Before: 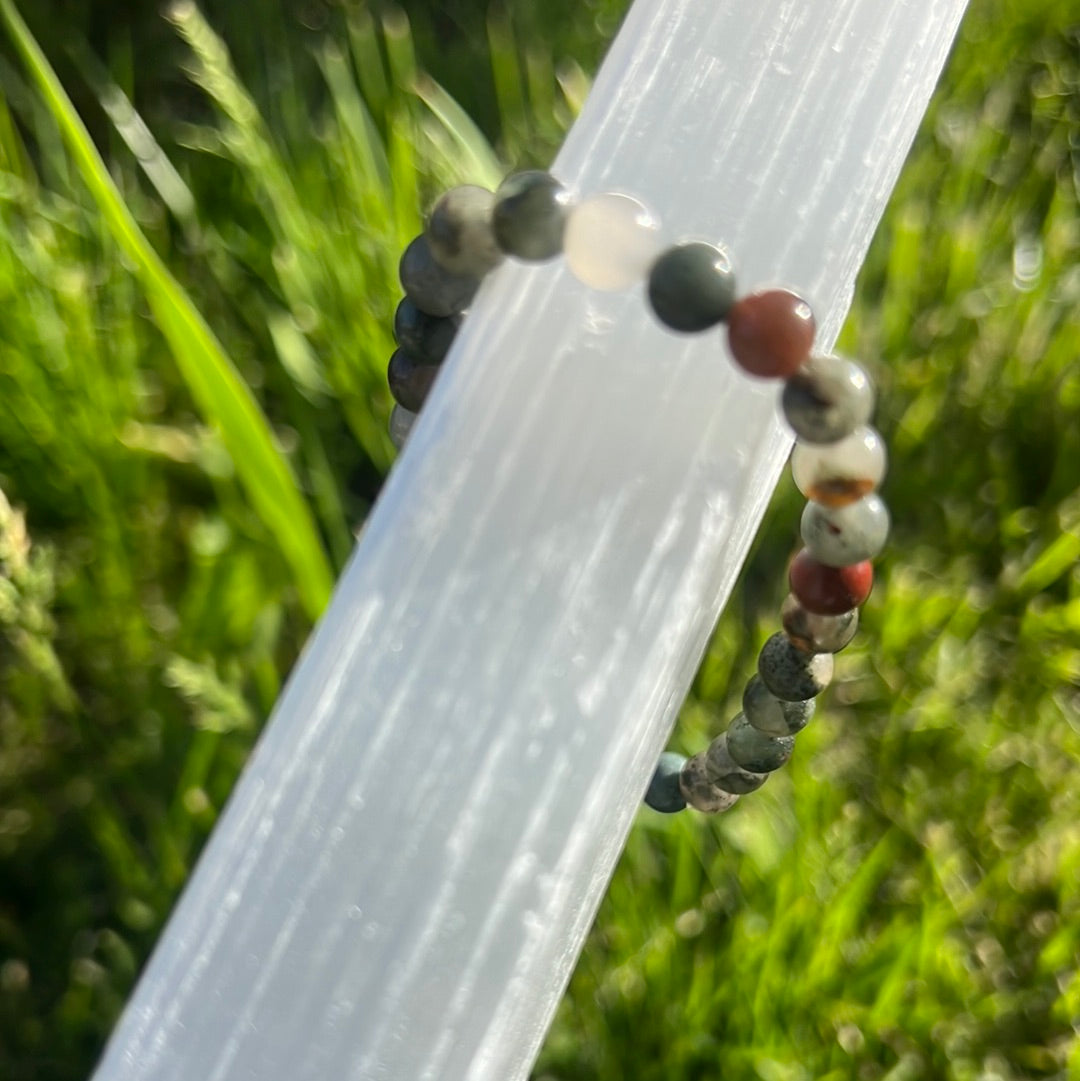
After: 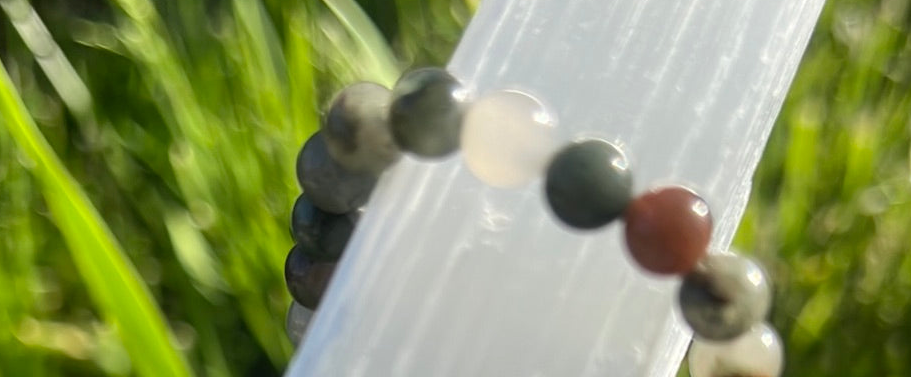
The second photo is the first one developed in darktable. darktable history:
crop and rotate: left 9.625%, top 9.572%, right 5.984%, bottom 55.471%
